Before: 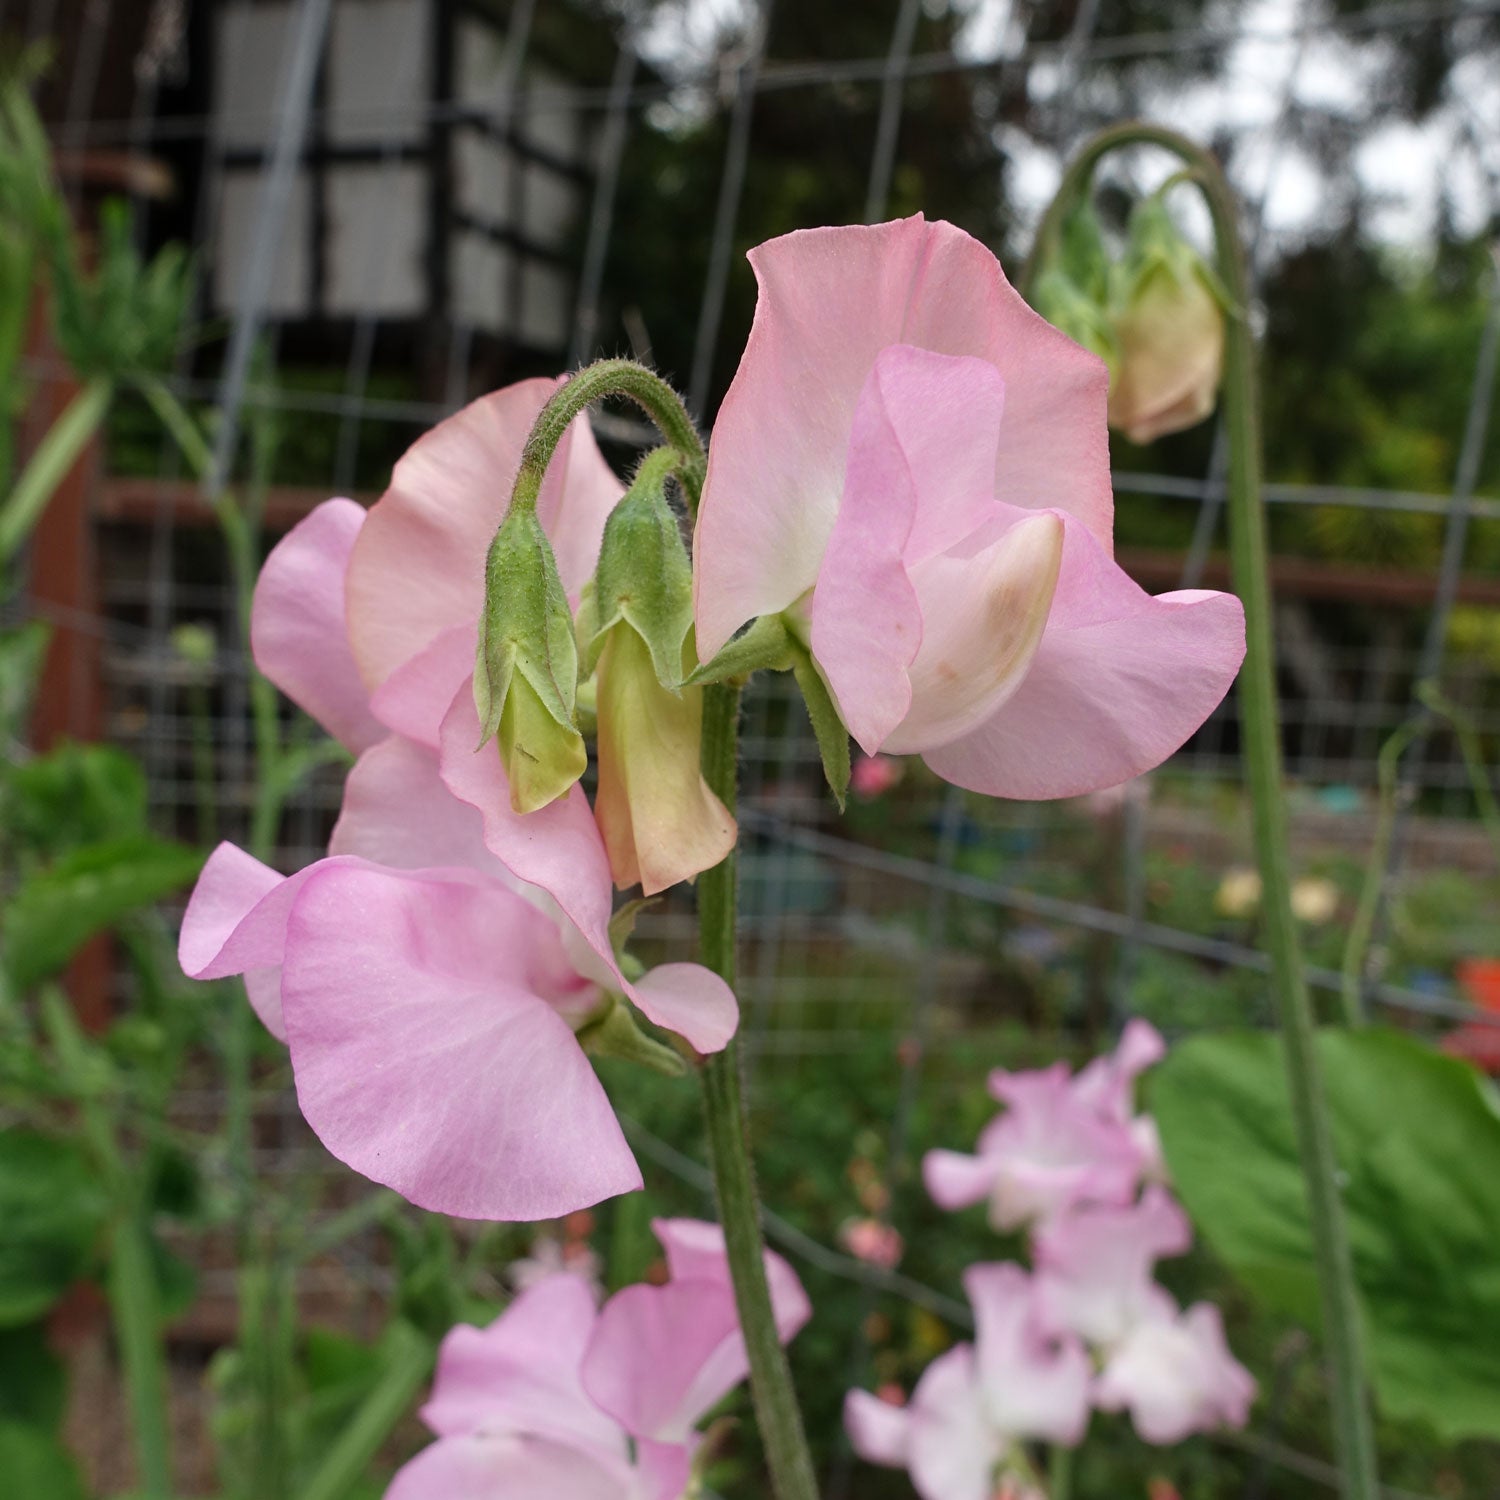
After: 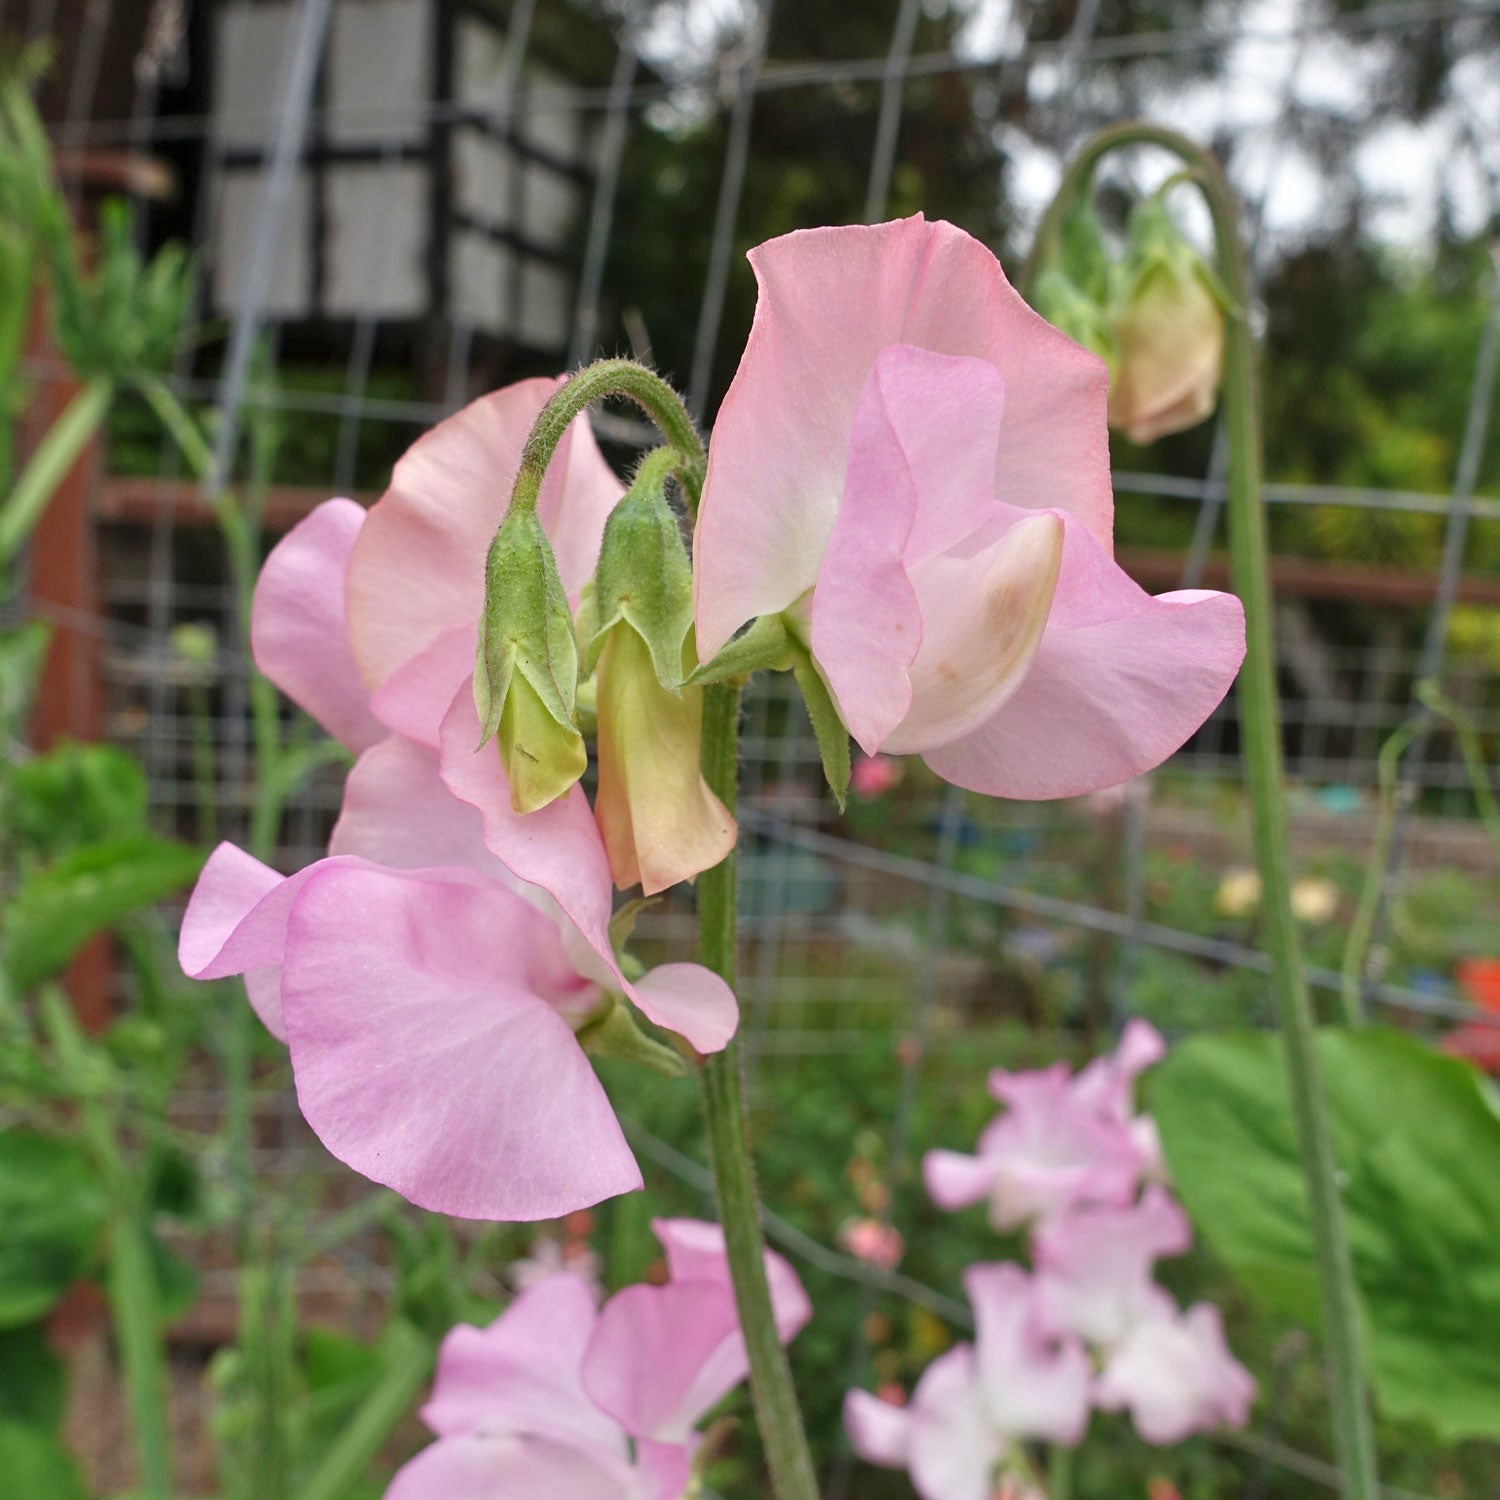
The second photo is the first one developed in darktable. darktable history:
tone equalizer: -8 EV 1.04 EV, -7 EV 1.02 EV, -6 EV 1.03 EV, -5 EV 0.977 EV, -4 EV 1.02 EV, -3 EV 0.749 EV, -2 EV 0.48 EV, -1 EV 0.237 EV
